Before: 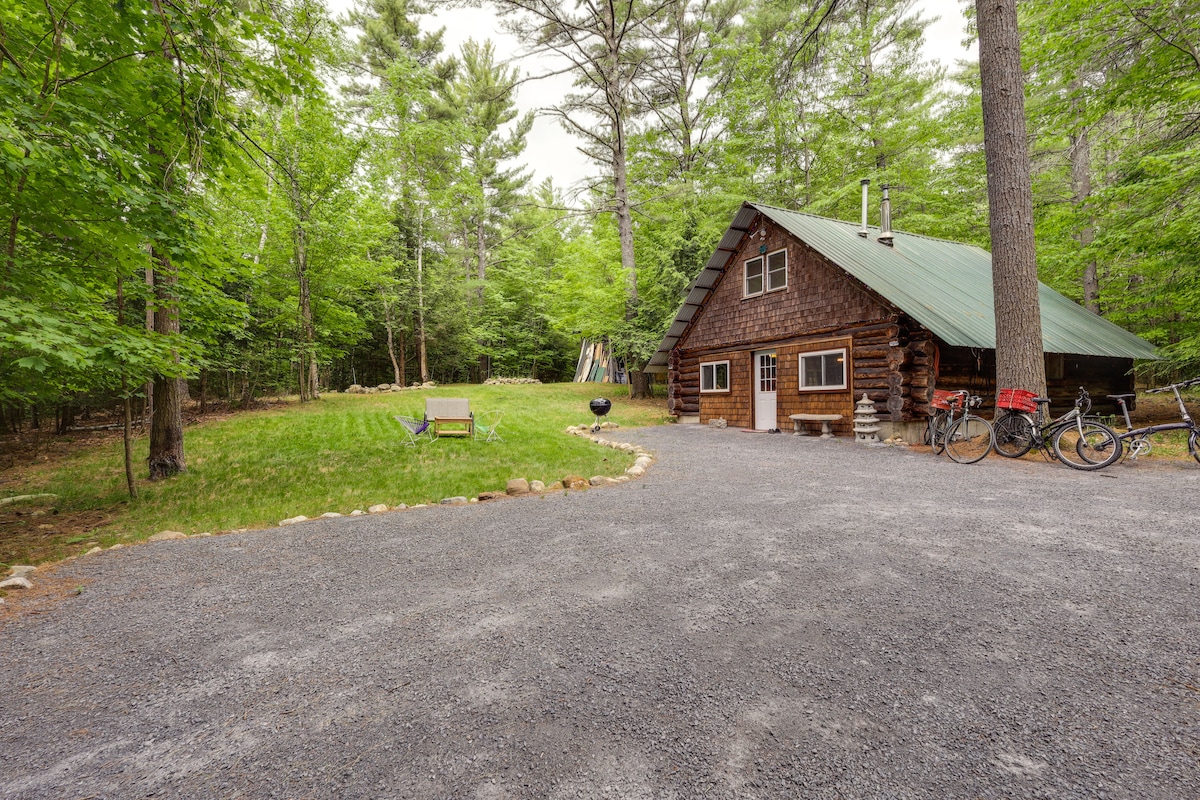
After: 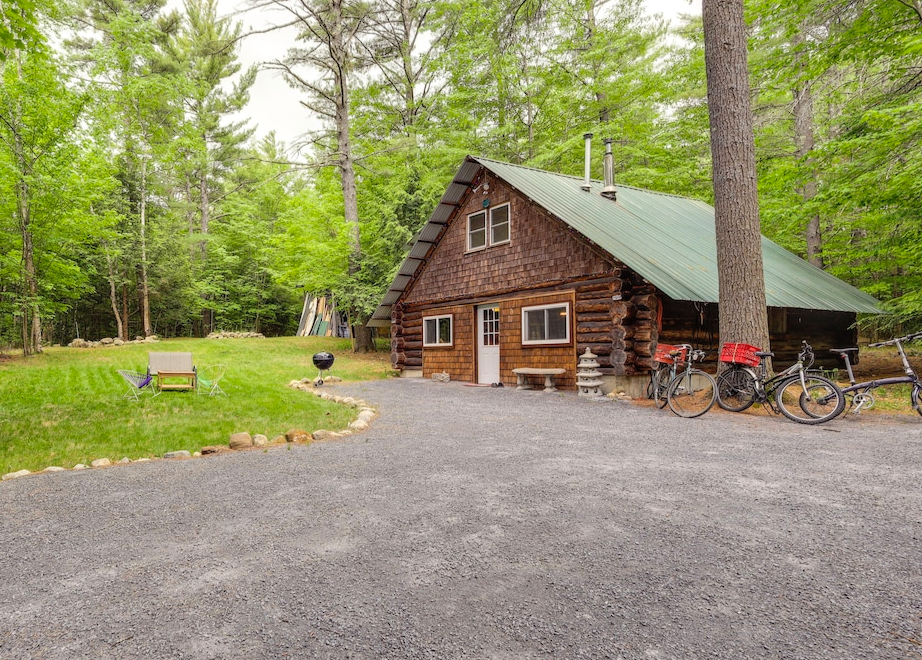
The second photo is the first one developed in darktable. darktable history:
contrast brightness saturation: contrast 0.032, brightness 0.068, saturation 0.132
crop: left 23.097%, top 5.842%, bottom 11.558%
